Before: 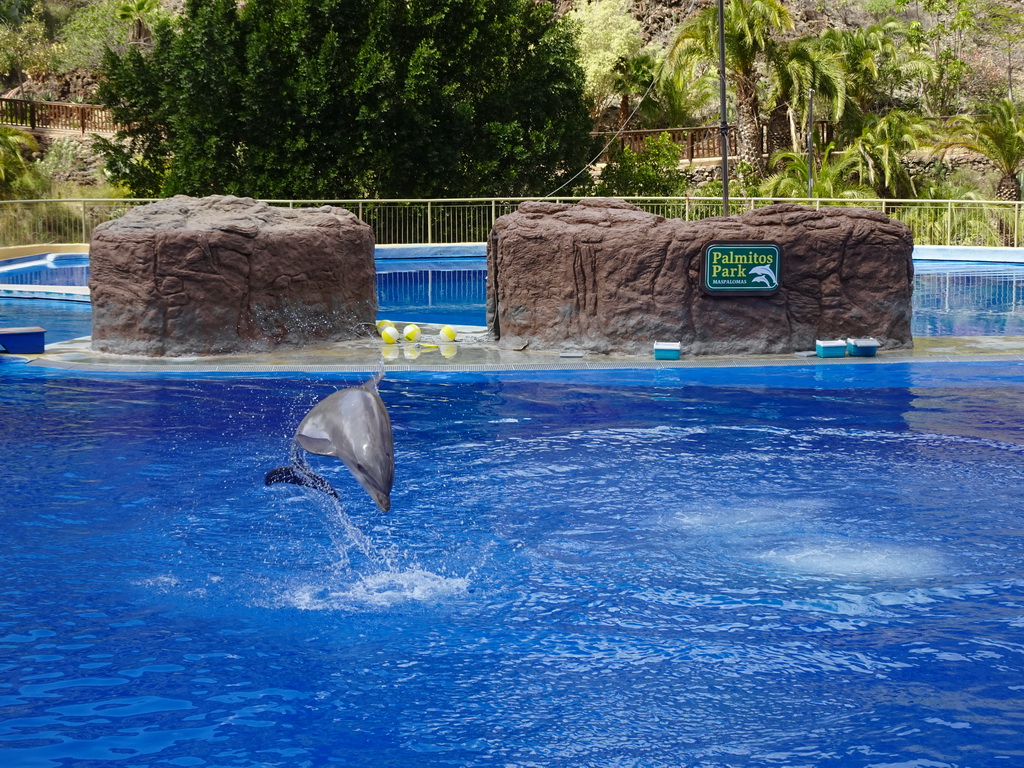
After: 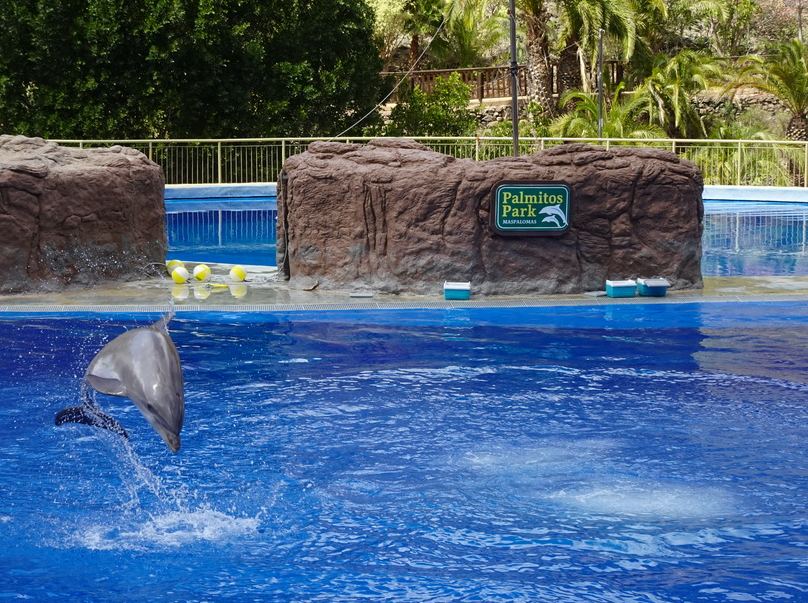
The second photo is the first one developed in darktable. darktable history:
crop and rotate: left 20.546%, top 7.906%, right 0.482%, bottom 13.535%
